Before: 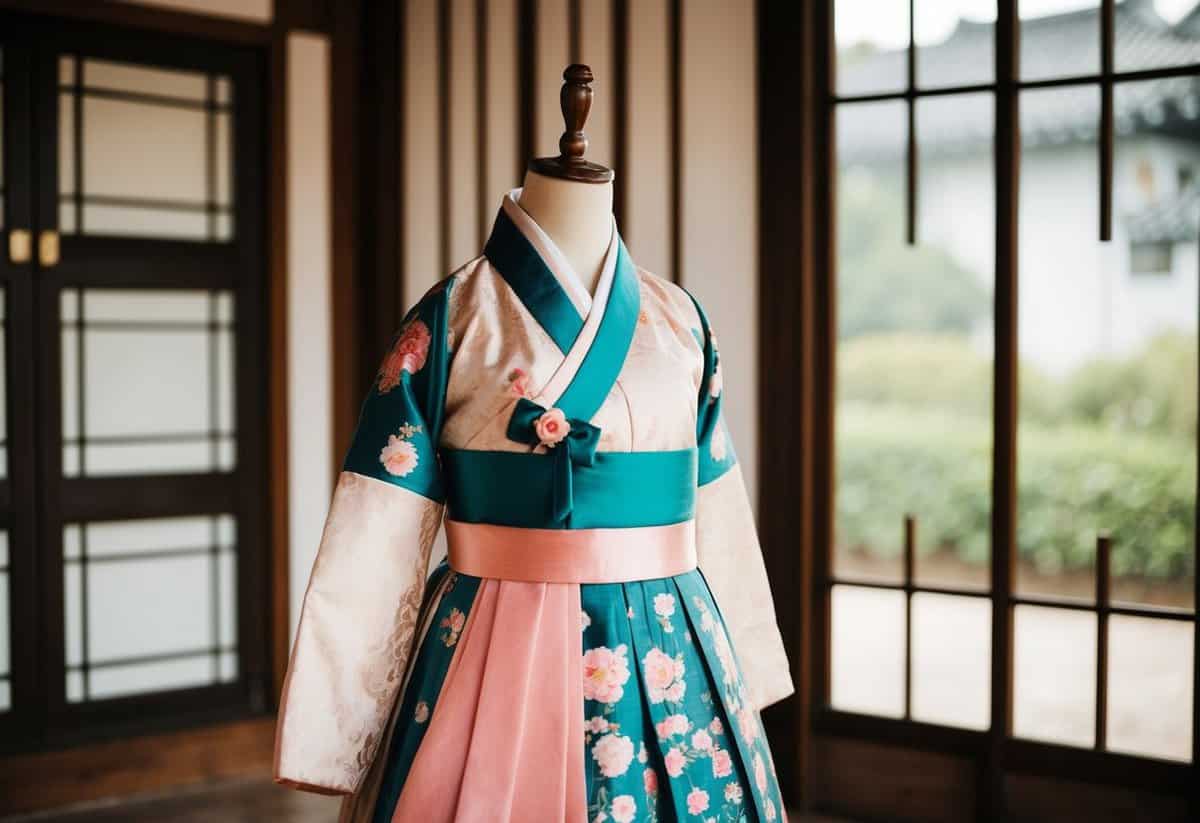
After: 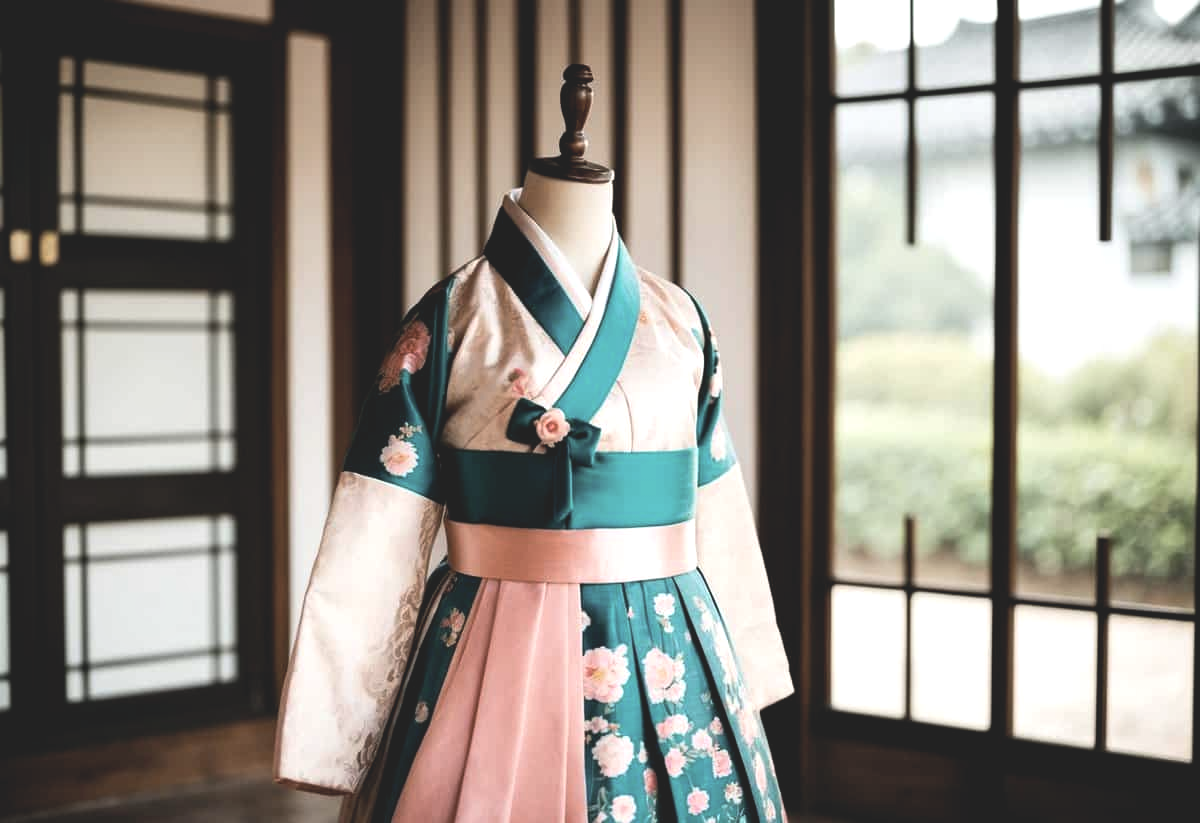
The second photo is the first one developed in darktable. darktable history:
contrast brightness saturation: contrast -0.269, saturation -0.445
color balance rgb: shadows lift › luminance -19.64%, global offset › luminance -0.489%, linear chroma grading › global chroma 5.598%, perceptual saturation grading › global saturation 0.197%, perceptual brilliance grading › global brilliance 14.842%, perceptual brilliance grading › shadows -34.288%, global vibrance 20%
tone equalizer: -8 EV -0.433 EV, -7 EV -0.379 EV, -6 EV -0.321 EV, -5 EV -0.23 EV, -3 EV 0.193 EV, -2 EV 0.309 EV, -1 EV 0.375 EV, +0 EV 0.39 EV
